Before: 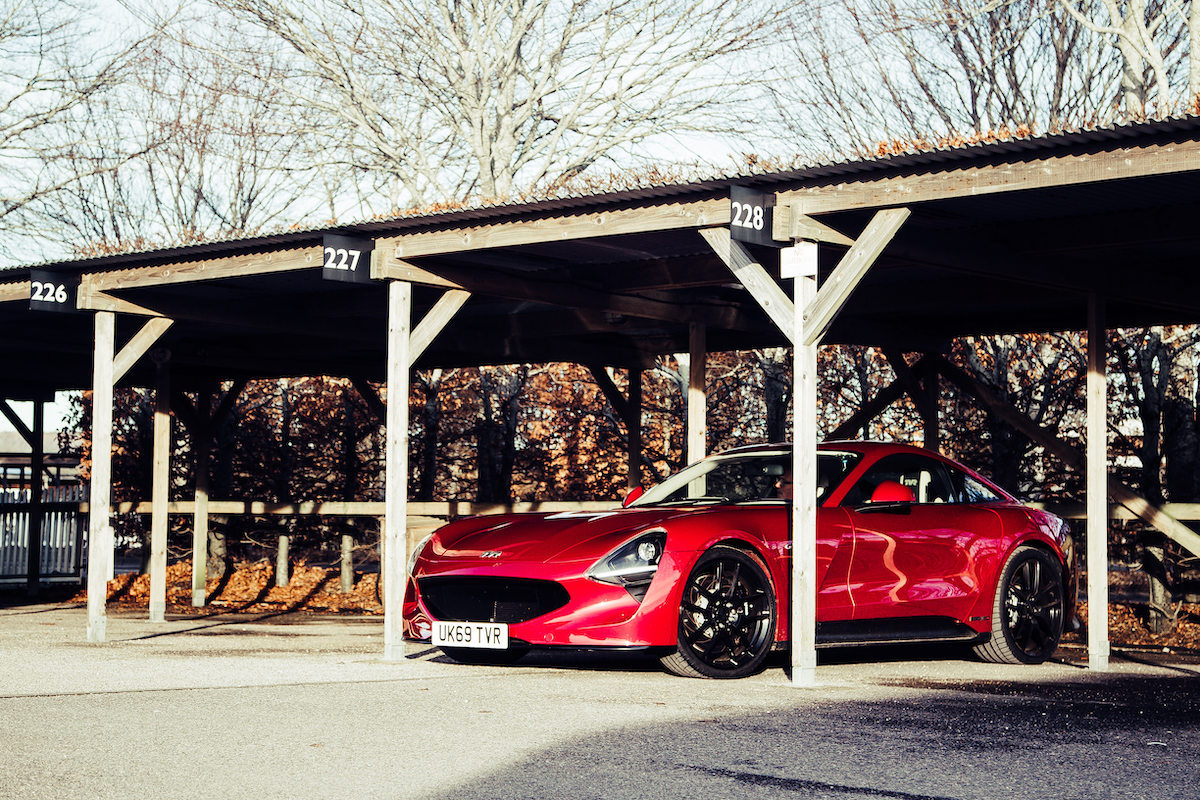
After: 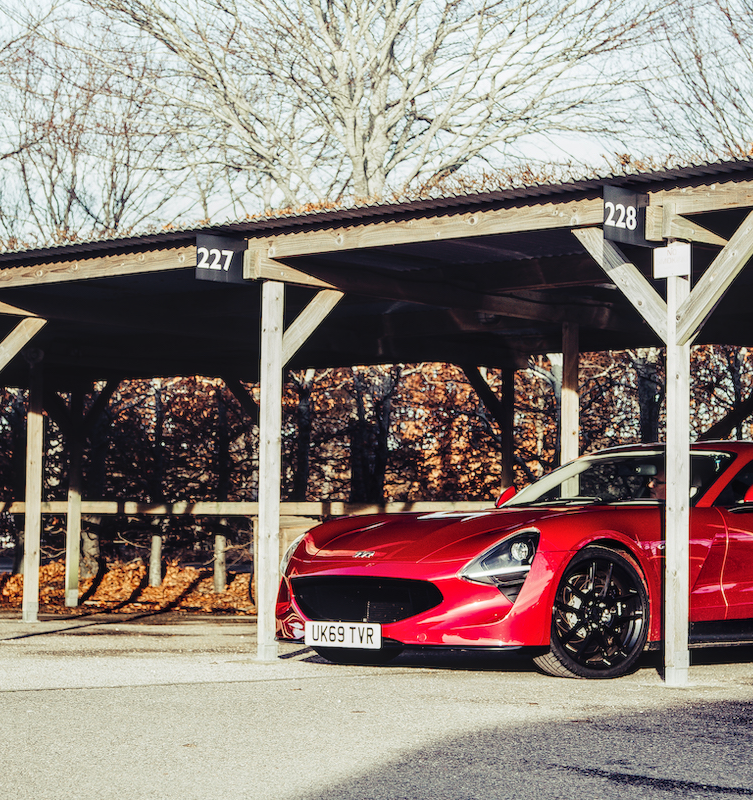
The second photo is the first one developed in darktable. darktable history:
crop: left 10.644%, right 26.528%
local contrast: detail 115%
